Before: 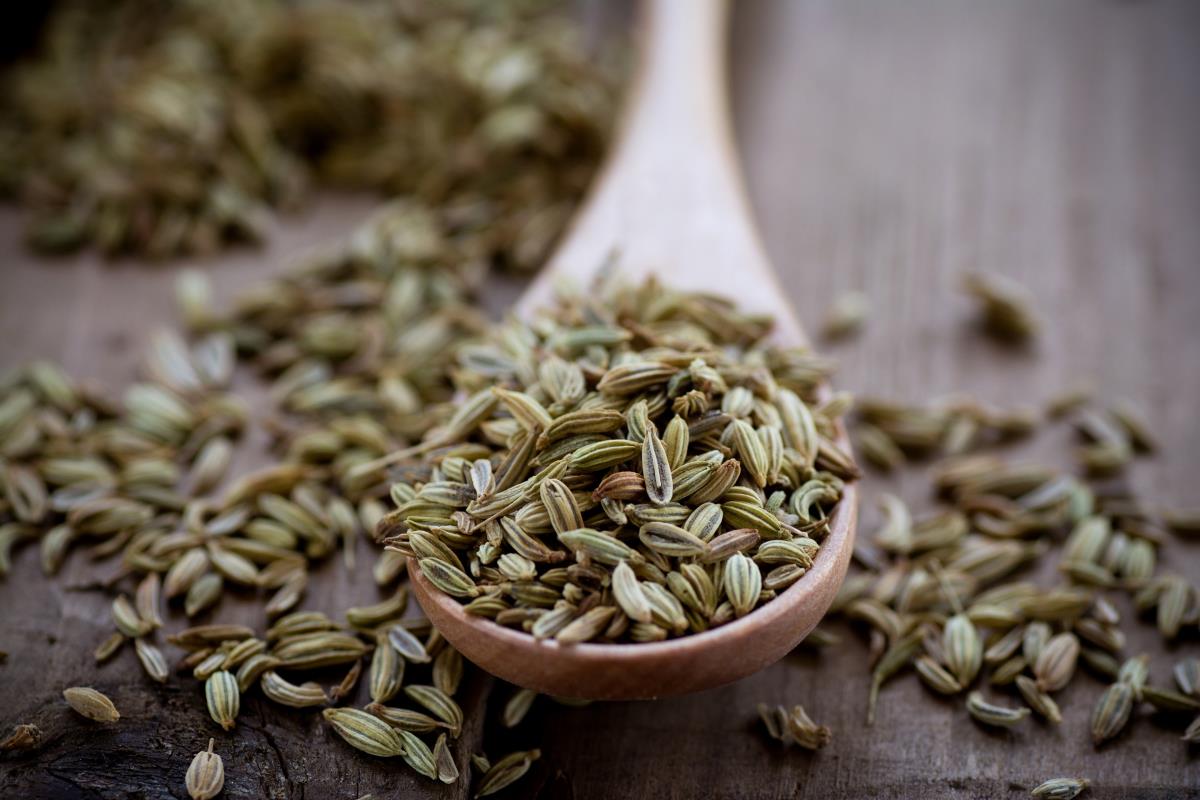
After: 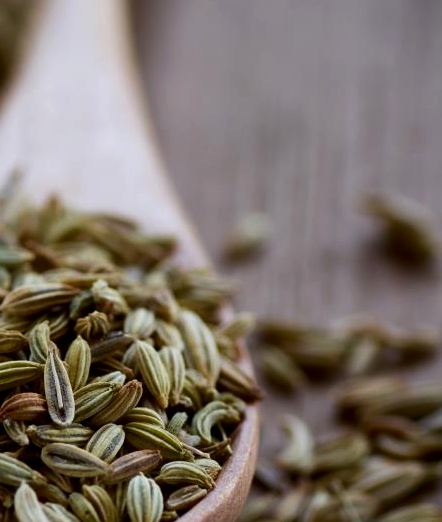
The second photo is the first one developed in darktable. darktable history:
crop and rotate: left 49.871%, top 10.12%, right 13.246%, bottom 24.56%
exposure: exposure -0.067 EV, compensate highlight preservation false
contrast brightness saturation: contrast 0.069, brightness -0.147, saturation 0.105
